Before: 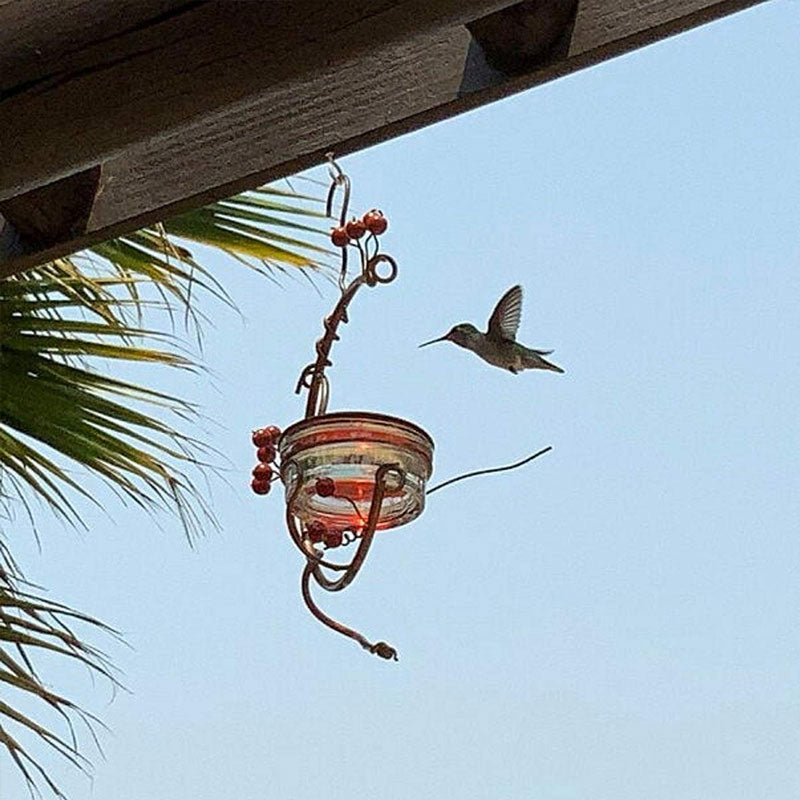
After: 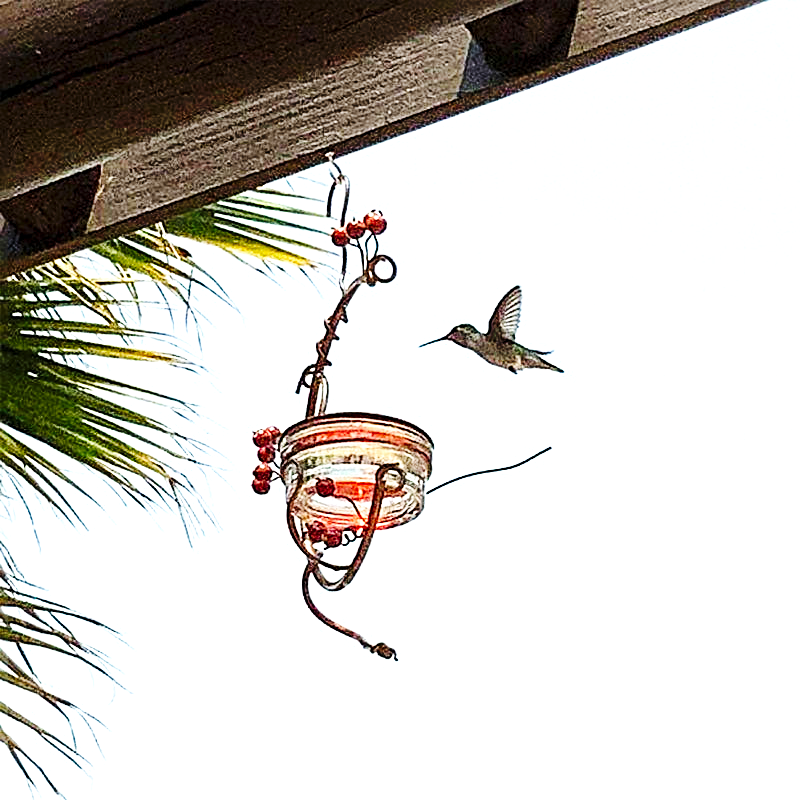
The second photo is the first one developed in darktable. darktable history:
sharpen: radius 3.119
base curve: curves: ch0 [(0, 0) (0.036, 0.025) (0.121, 0.166) (0.206, 0.329) (0.605, 0.79) (1, 1)], preserve colors none
exposure: black level correction 0.001, exposure 1.129 EV, compensate exposure bias true, compensate highlight preservation false
